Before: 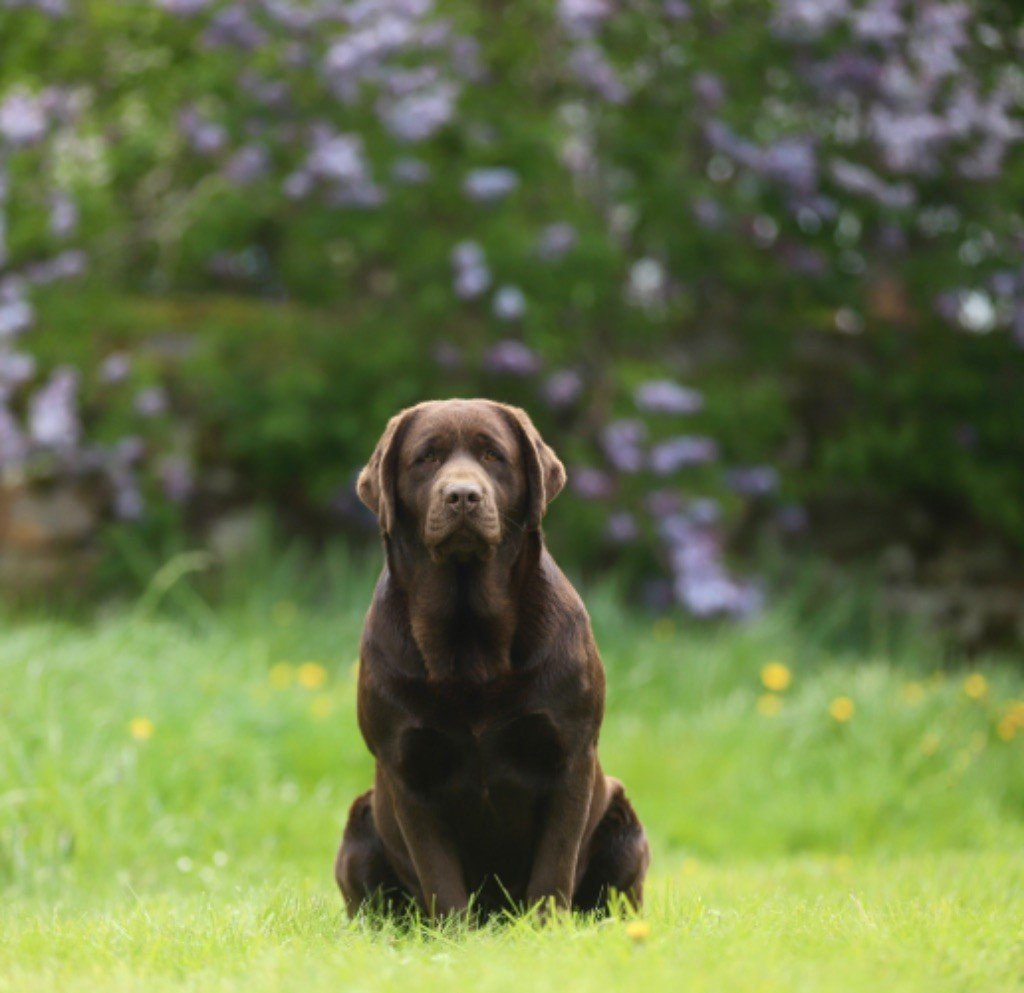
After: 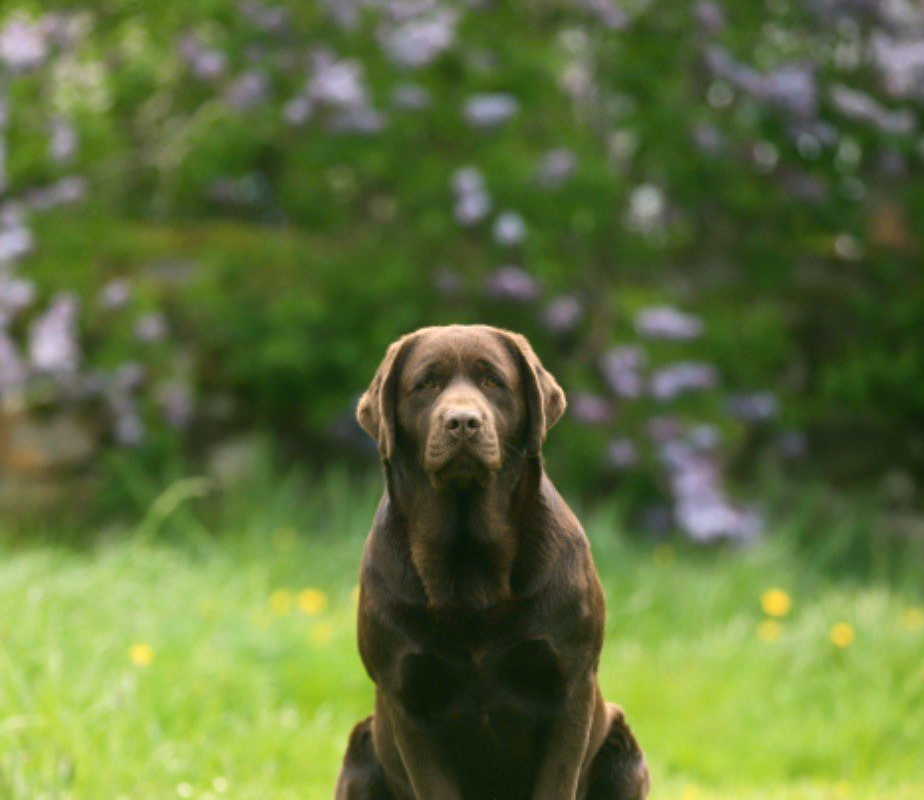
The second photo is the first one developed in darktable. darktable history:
exposure: exposure 0.2 EV, compensate highlight preservation false
base curve: exposure shift 0, preserve colors none
color correction: highlights a* 4.02, highlights b* 4.98, shadows a* -7.55, shadows b* 4.98
crop: top 7.49%, right 9.717%, bottom 11.943%
